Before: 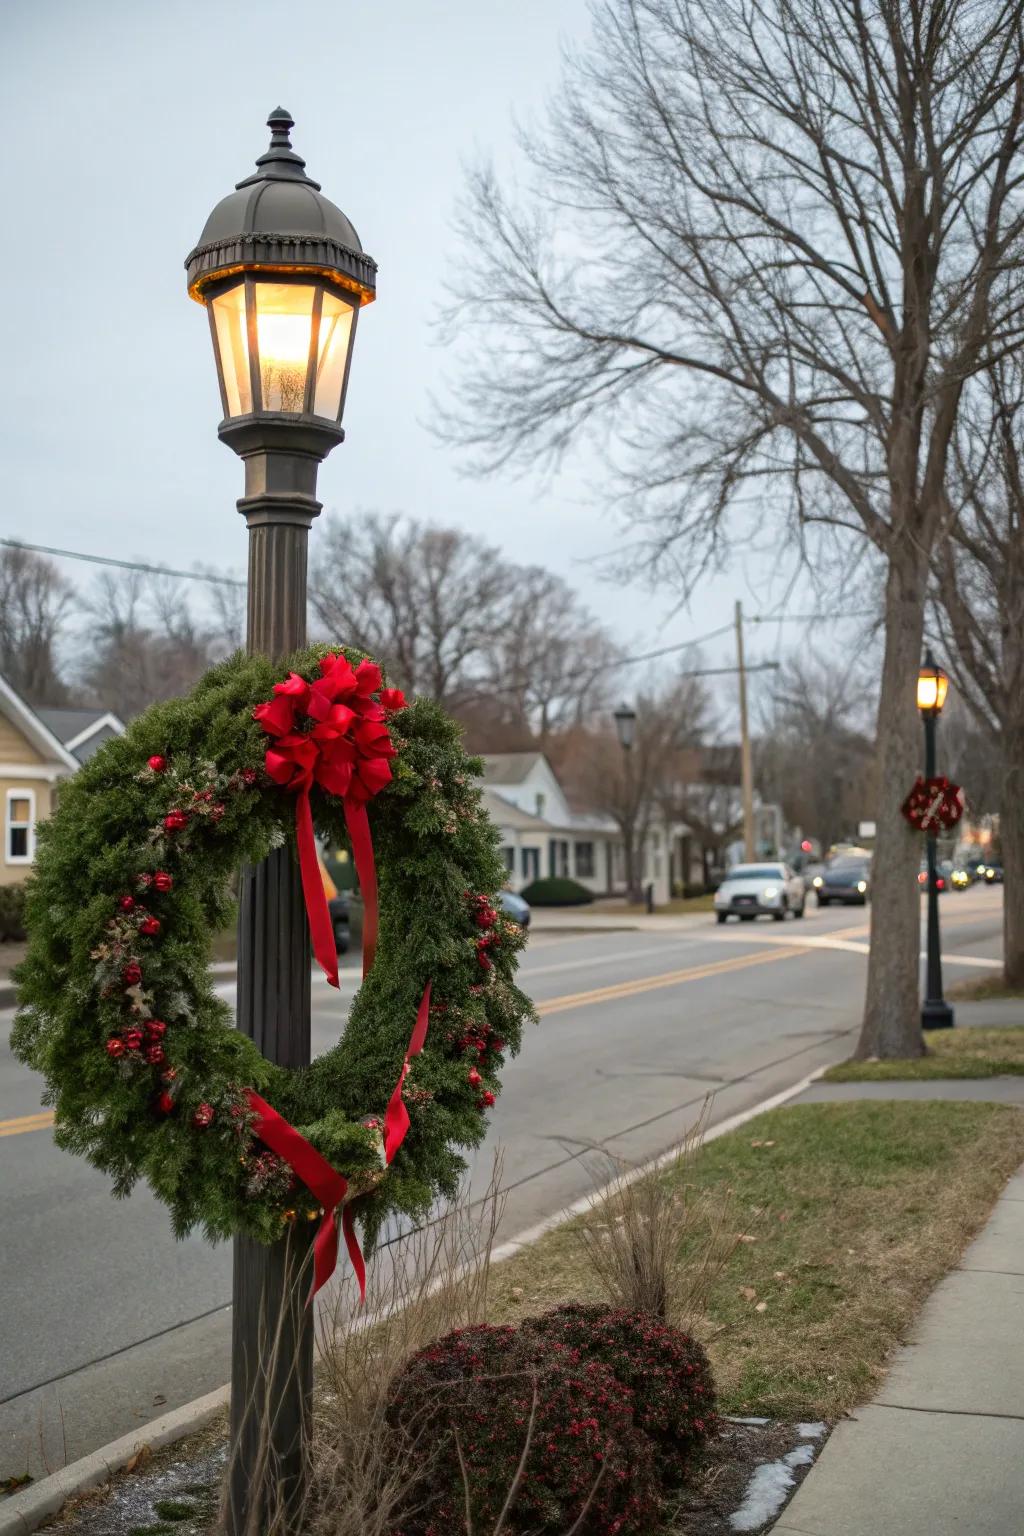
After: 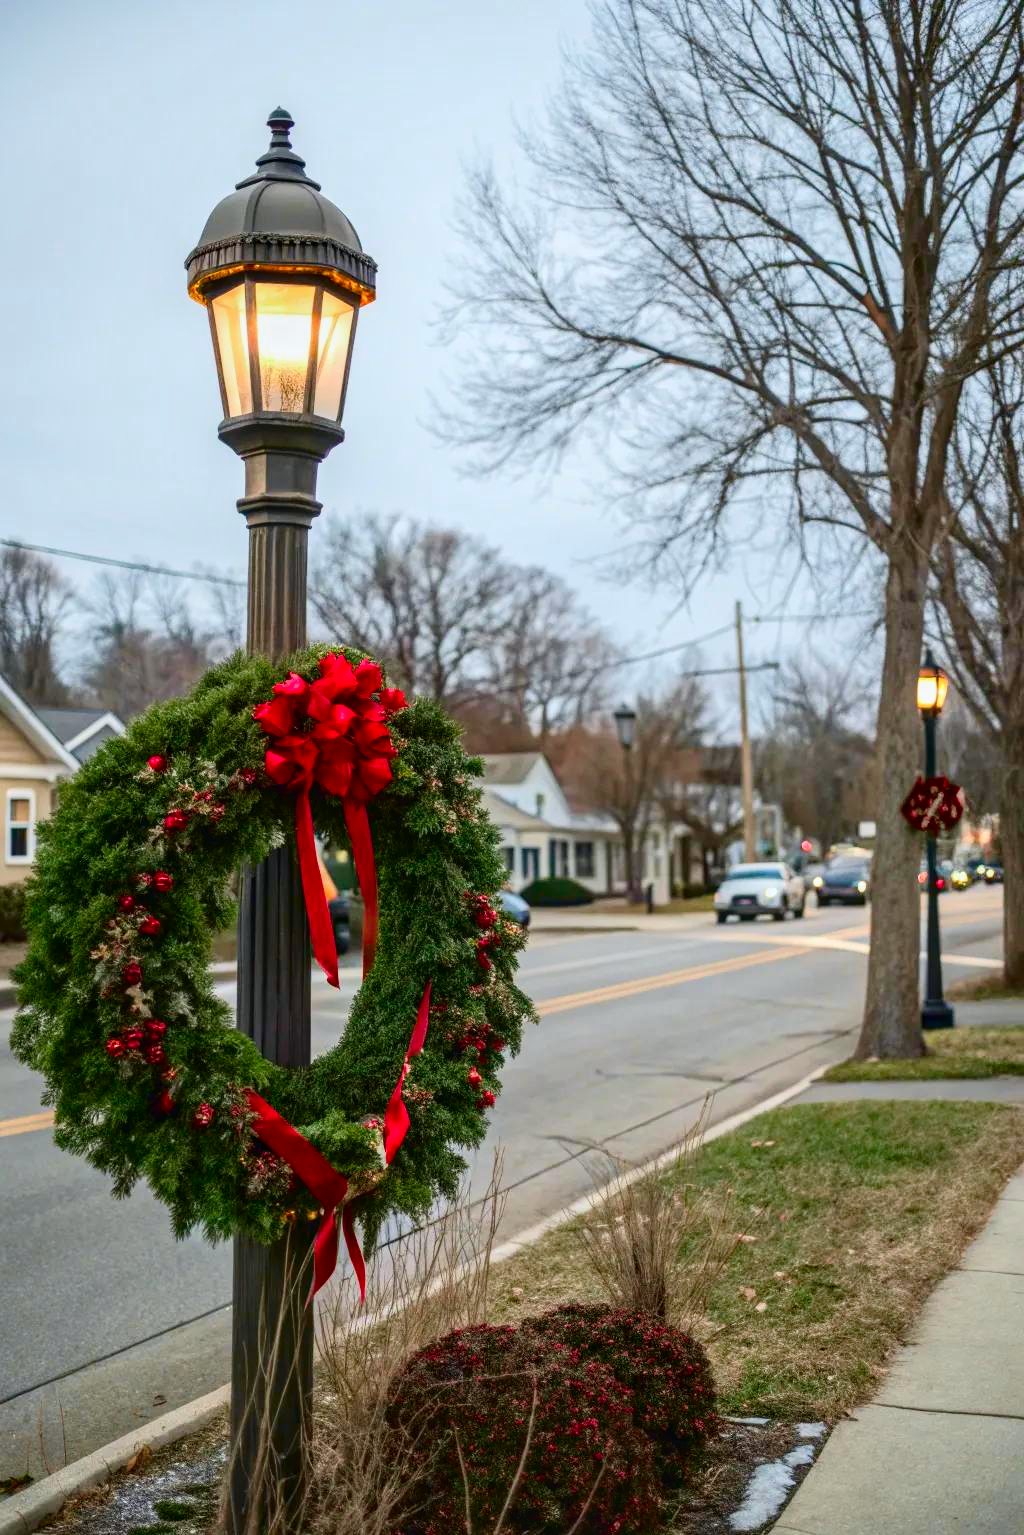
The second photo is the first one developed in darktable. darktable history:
crop: bottom 0.059%
exposure: exposure 0.516 EV, compensate highlight preservation false
local contrast: detail 130%
shadows and highlights: radius 122.28, shadows 21.8, white point adjustment -9.54, highlights -15.48, highlights color adjustment 0.428%, soften with gaussian
tone curve: curves: ch0 [(0, 0.047) (0.15, 0.127) (0.46, 0.466) (0.751, 0.788) (1, 0.961)]; ch1 [(0, 0) (0.43, 0.408) (0.476, 0.469) (0.505, 0.501) (0.553, 0.557) (0.592, 0.58) (0.631, 0.625) (1, 1)]; ch2 [(0, 0) (0.505, 0.495) (0.55, 0.557) (0.583, 0.573) (1, 1)], color space Lab, independent channels, preserve colors none
color balance rgb: perceptual saturation grading › global saturation 26.848%, perceptual saturation grading › highlights -28.301%, perceptual saturation grading › mid-tones 15.583%, perceptual saturation grading › shadows 33.184%
